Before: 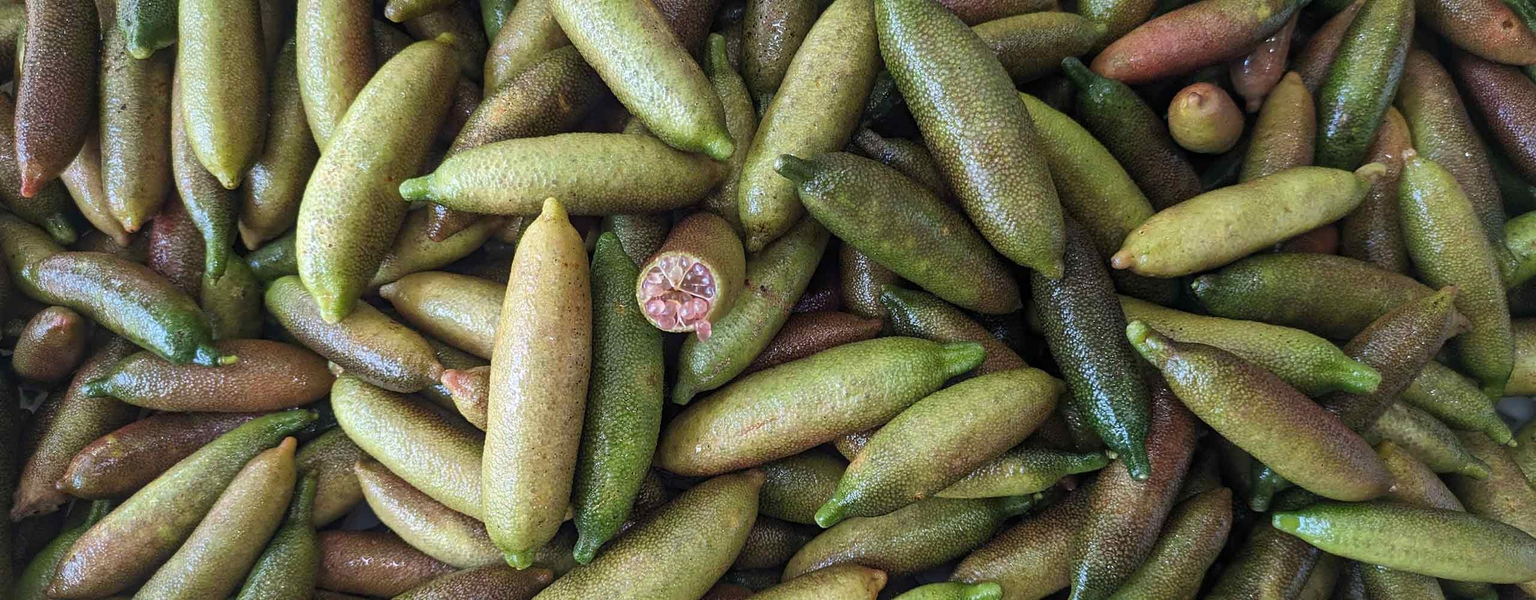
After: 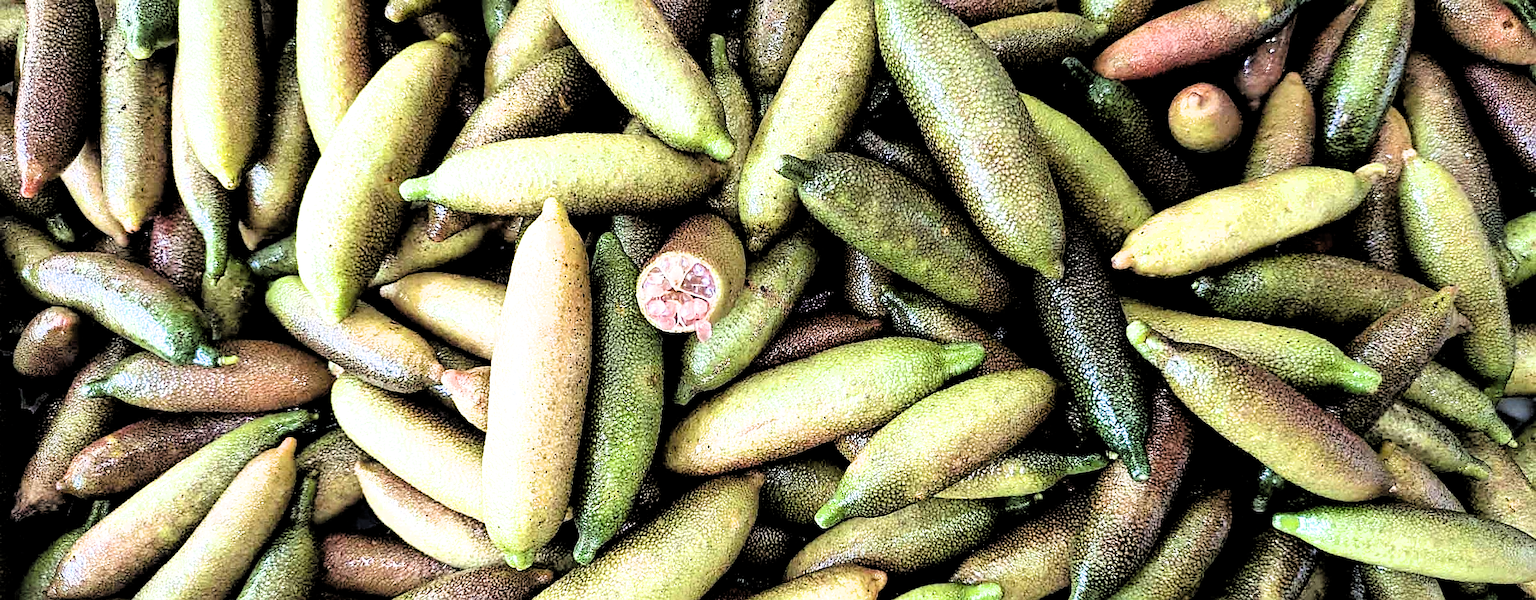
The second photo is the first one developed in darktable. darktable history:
filmic rgb: middle gray luminance 13.71%, black relative exposure -1.91 EV, white relative exposure 3.11 EV, target black luminance 0%, hardness 1.78, latitude 58.91%, contrast 1.739, highlights saturation mix 5.93%, shadows ↔ highlights balance -36.73%
tone equalizer: smoothing diameter 24.96%, edges refinement/feathering 13.16, preserve details guided filter
exposure: black level correction 0, exposure 0.893 EV, compensate exposure bias true, compensate highlight preservation false
sharpen: on, module defaults
color balance rgb: shadows lift › chroma 1.012%, shadows lift › hue 29.93°, perceptual saturation grading › global saturation 2.601%, perceptual brilliance grading › global brilliance 10.988%
